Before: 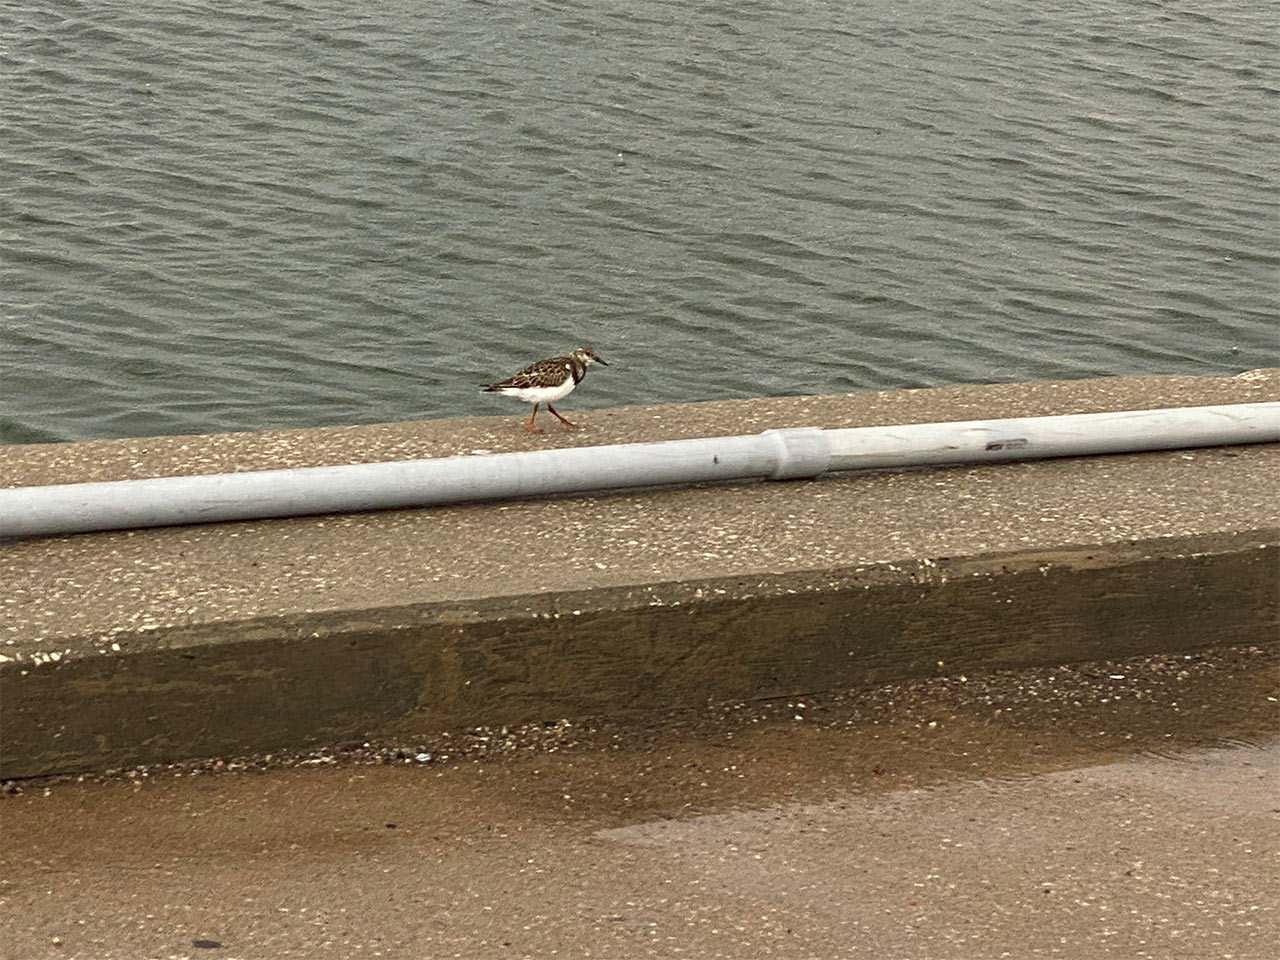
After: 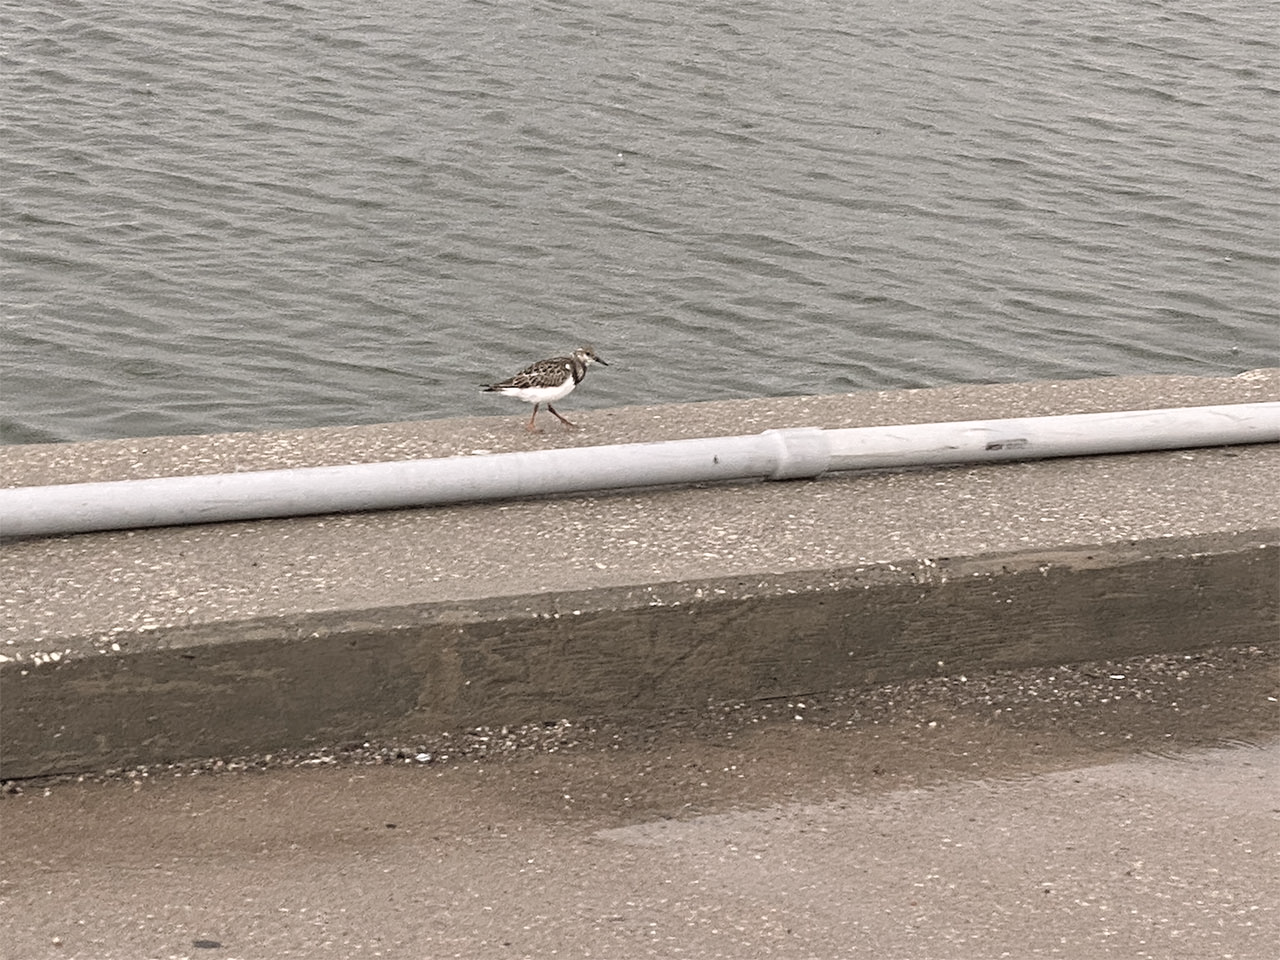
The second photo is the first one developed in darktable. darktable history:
contrast brightness saturation: brightness 0.18, saturation -0.5
color correction: highlights a* 3.12, highlights b* -1.55, shadows a* -0.101, shadows b* 2.52, saturation 0.98
rotate and perspective: automatic cropping off
